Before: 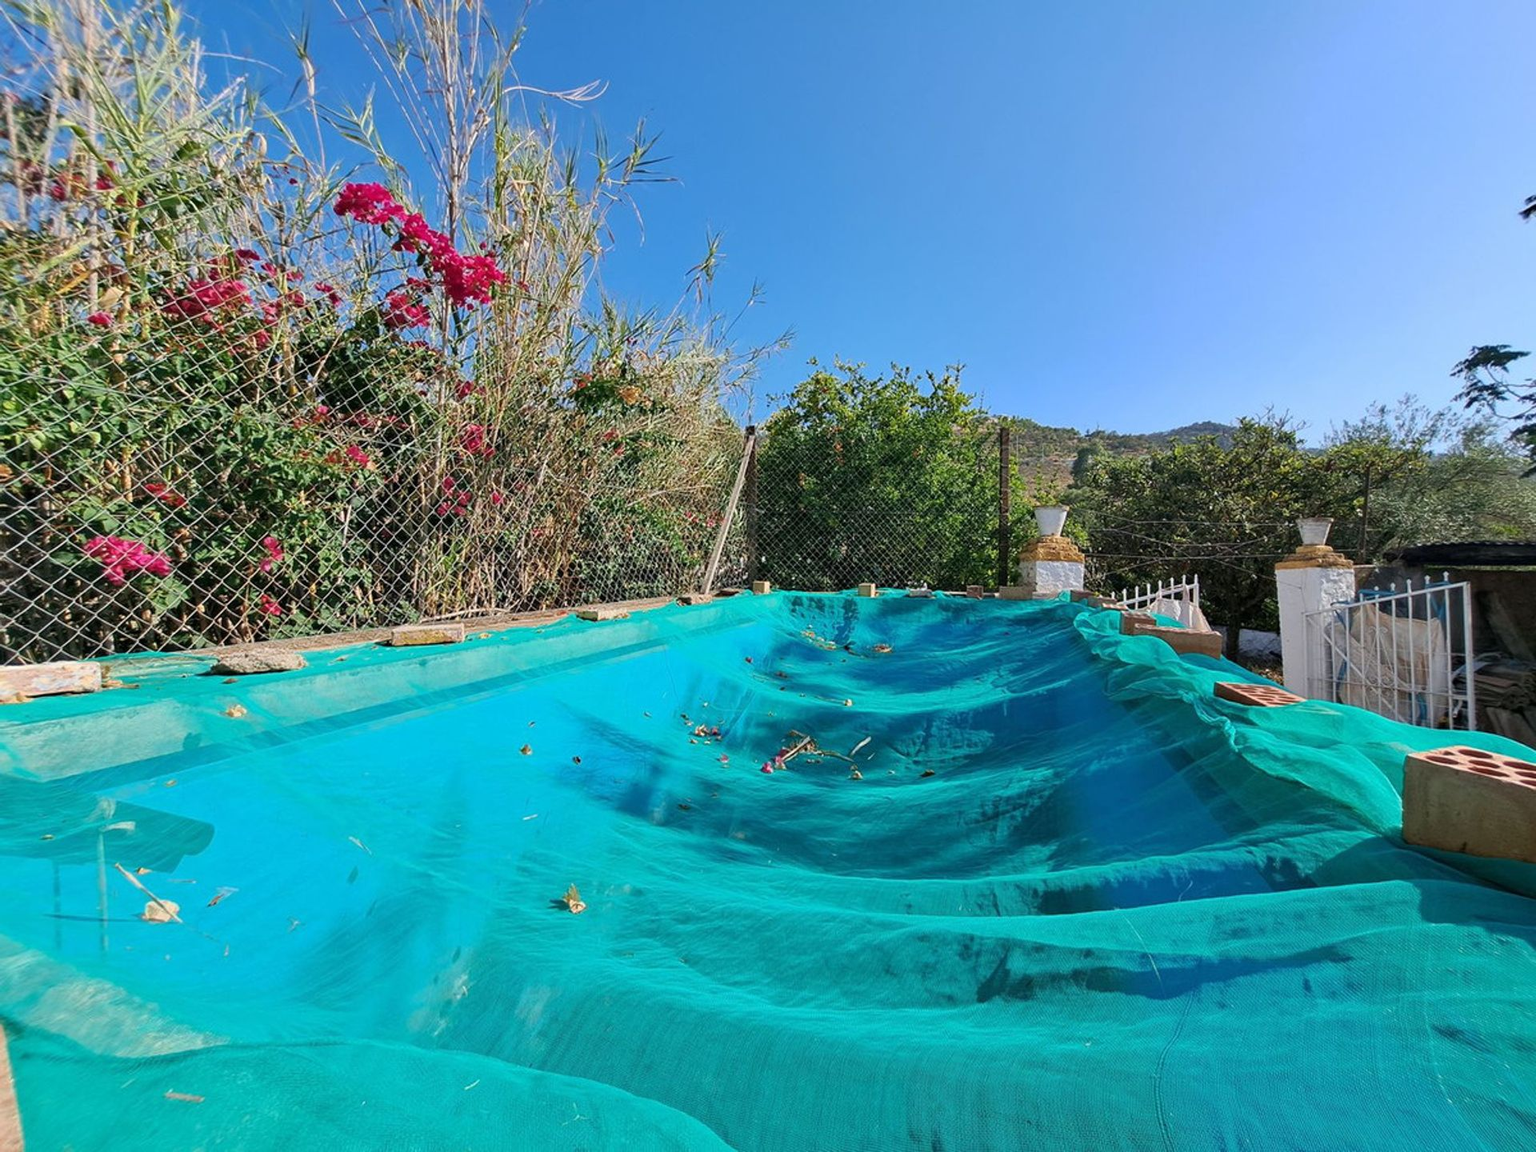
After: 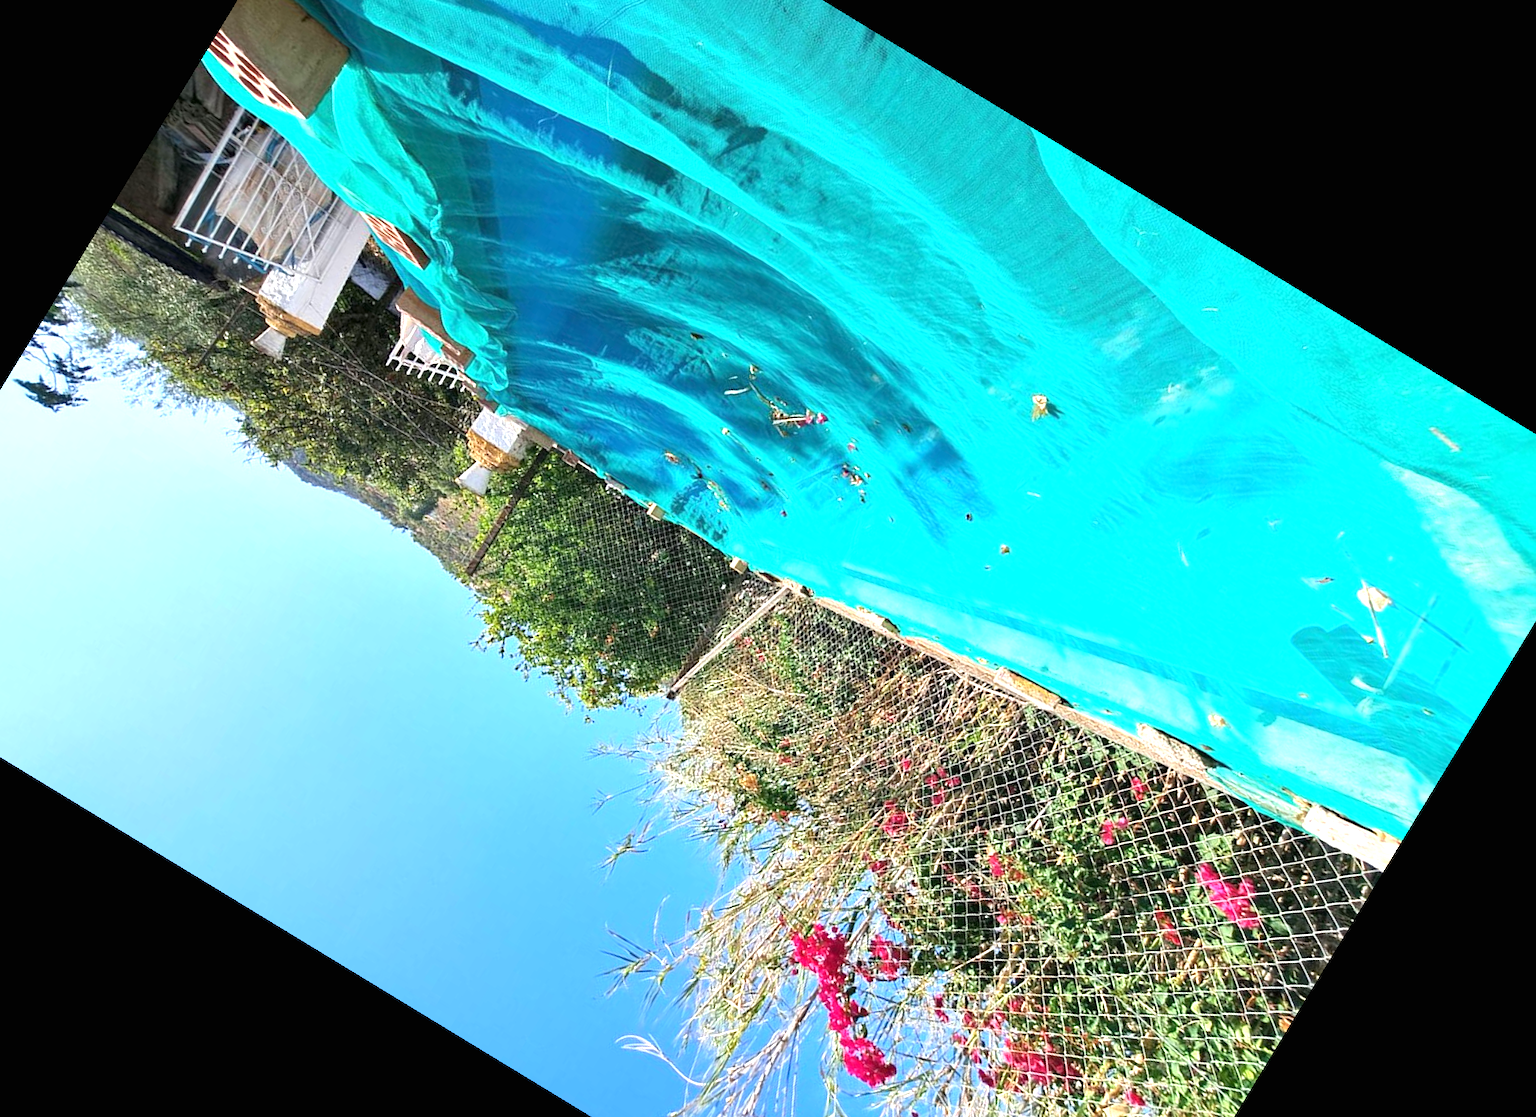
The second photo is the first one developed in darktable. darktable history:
crop and rotate: angle 148.68°, left 9.111%, top 15.603%, right 4.588%, bottom 17.041%
exposure: black level correction 0, exposure 1.1 EV, compensate exposure bias true, compensate highlight preservation false
